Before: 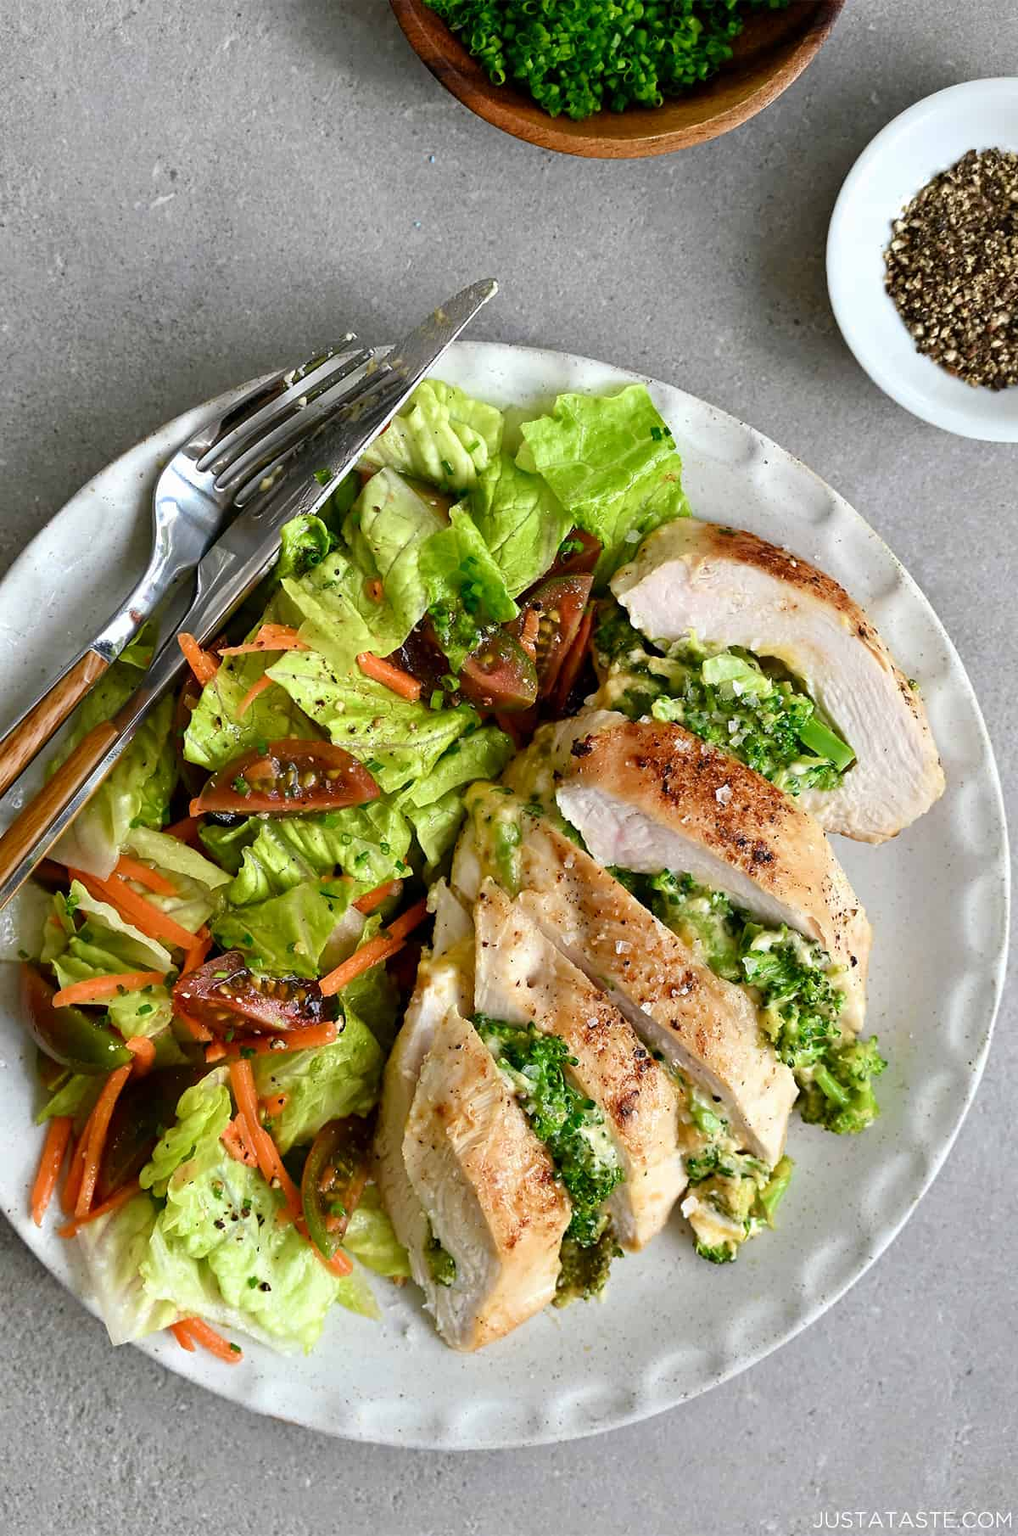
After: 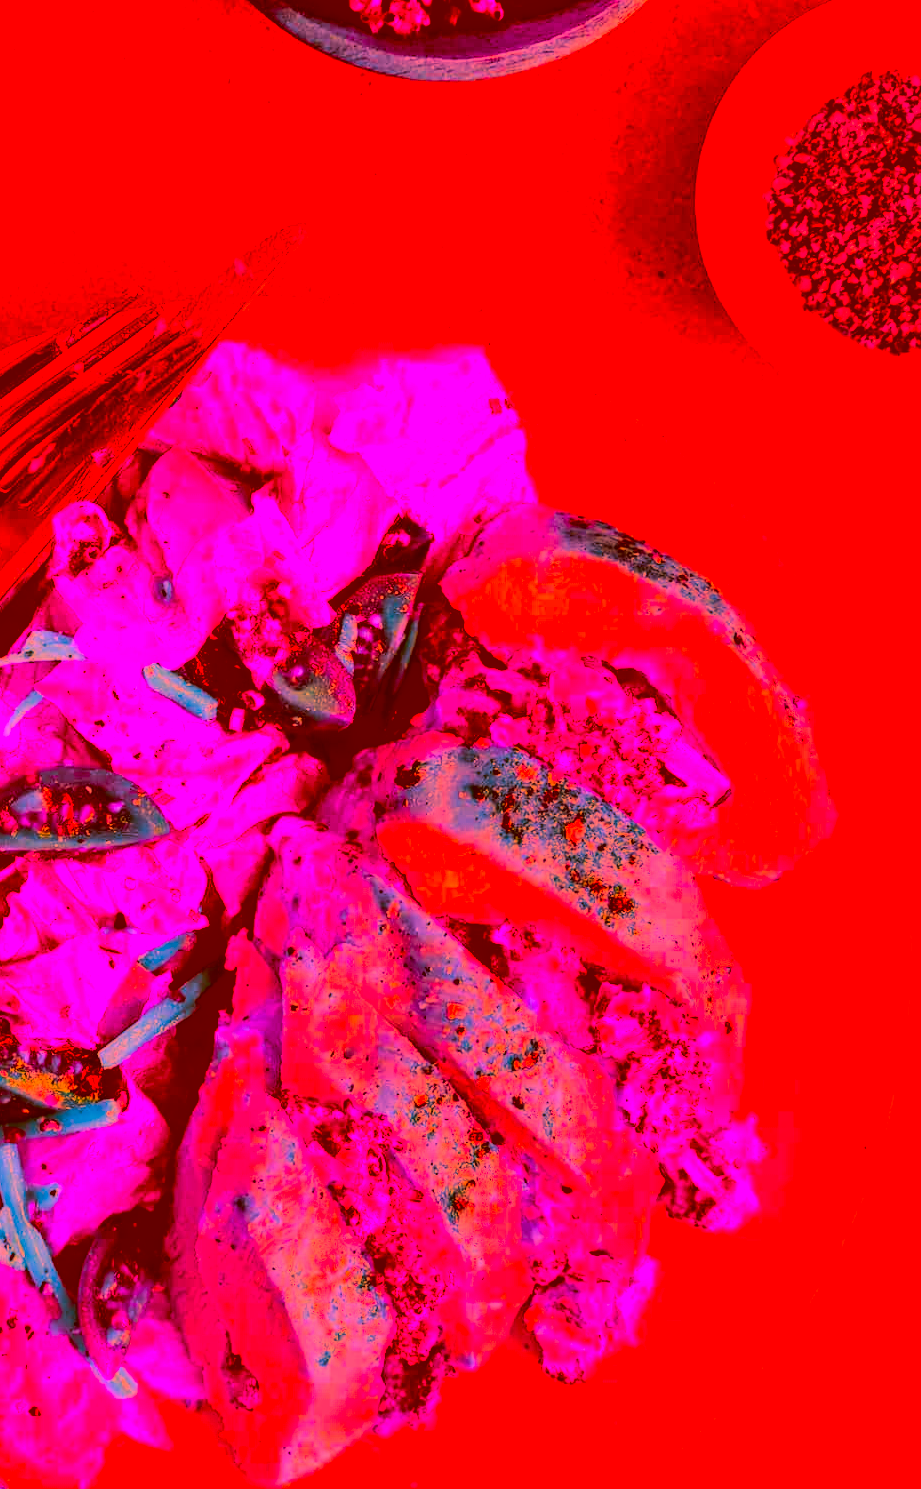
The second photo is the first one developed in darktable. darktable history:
filmic rgb: black relative exposure -6.75 EV, white relative exposure 5.84 EV, hardness 2.71
crop: left 23.242%, top 5.841%, bottom 11.862%
local contrast: highlights 58%, detail 146%
color correction: highlights a* -39.66, highlights b* -39.23, shadows a* -39.72, shadows b* -39.56, saturation -2.99
